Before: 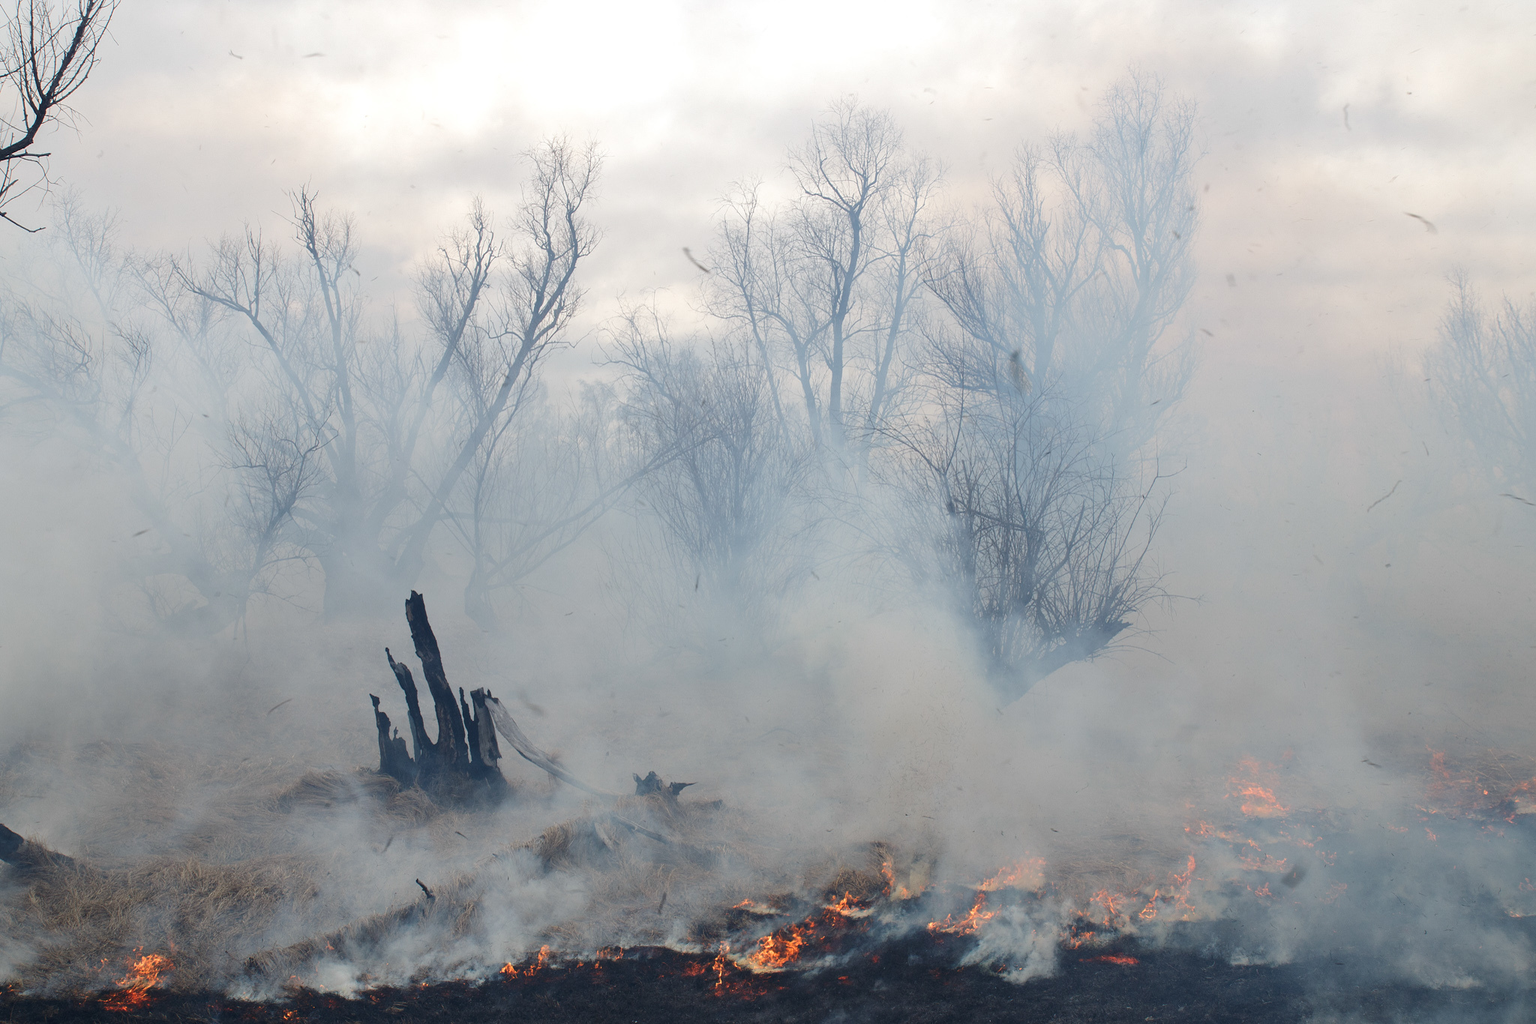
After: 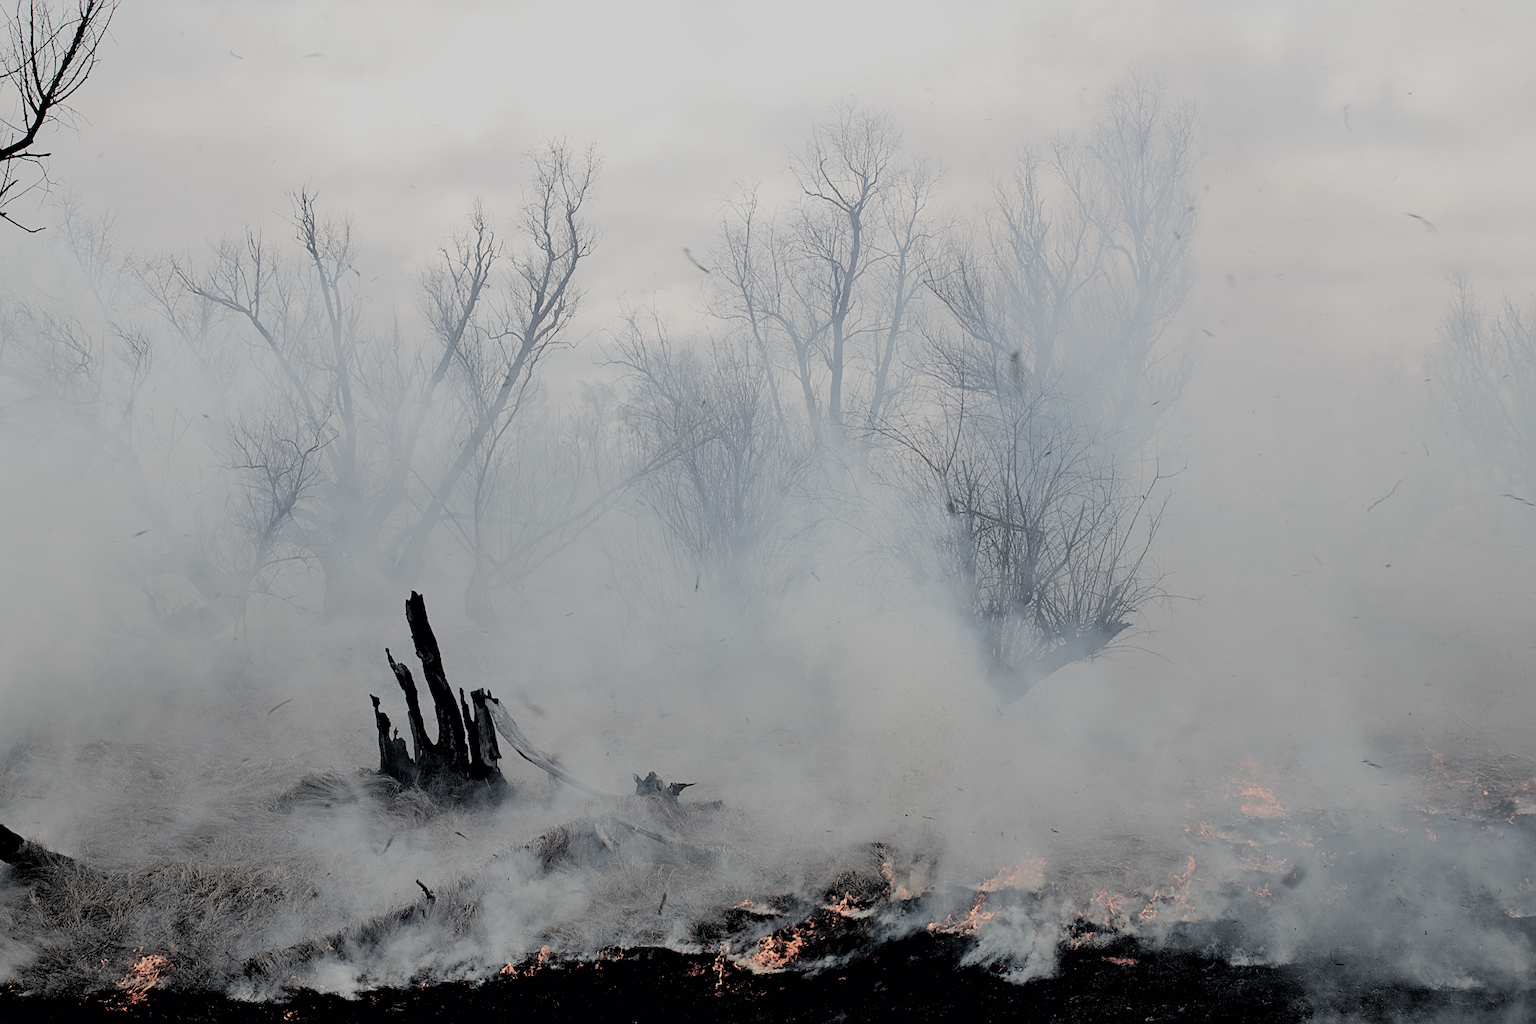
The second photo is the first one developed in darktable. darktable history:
color balance rgb: linear chroma grading › global chroma -16.06%, perceptual saturation grading › global saturation -32.85%, global vibrance -23.56%
rgb levels: levels [[0.034, 0.472, 0.904], [0, 0.5, 1], [0, 0.5, 1]]
sharpen: on, module defaults
filmic rgb: black relative exposure -6.15 EV, white relative exposure 6.96 EV, hardness 2.23, color science v6 (2022)
